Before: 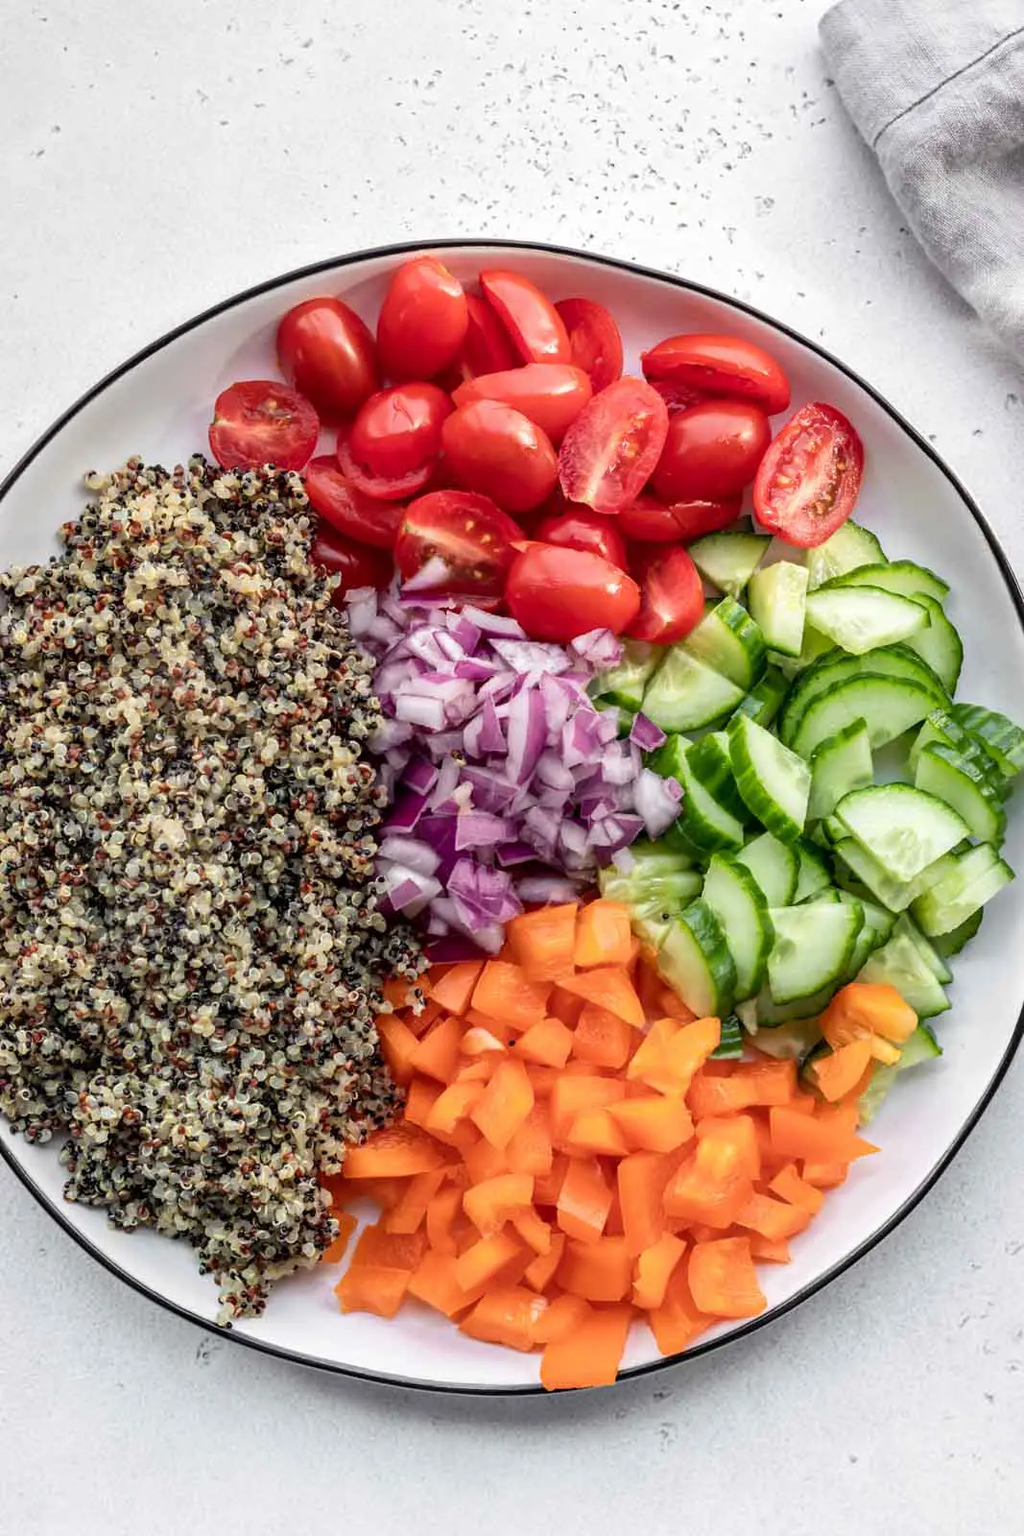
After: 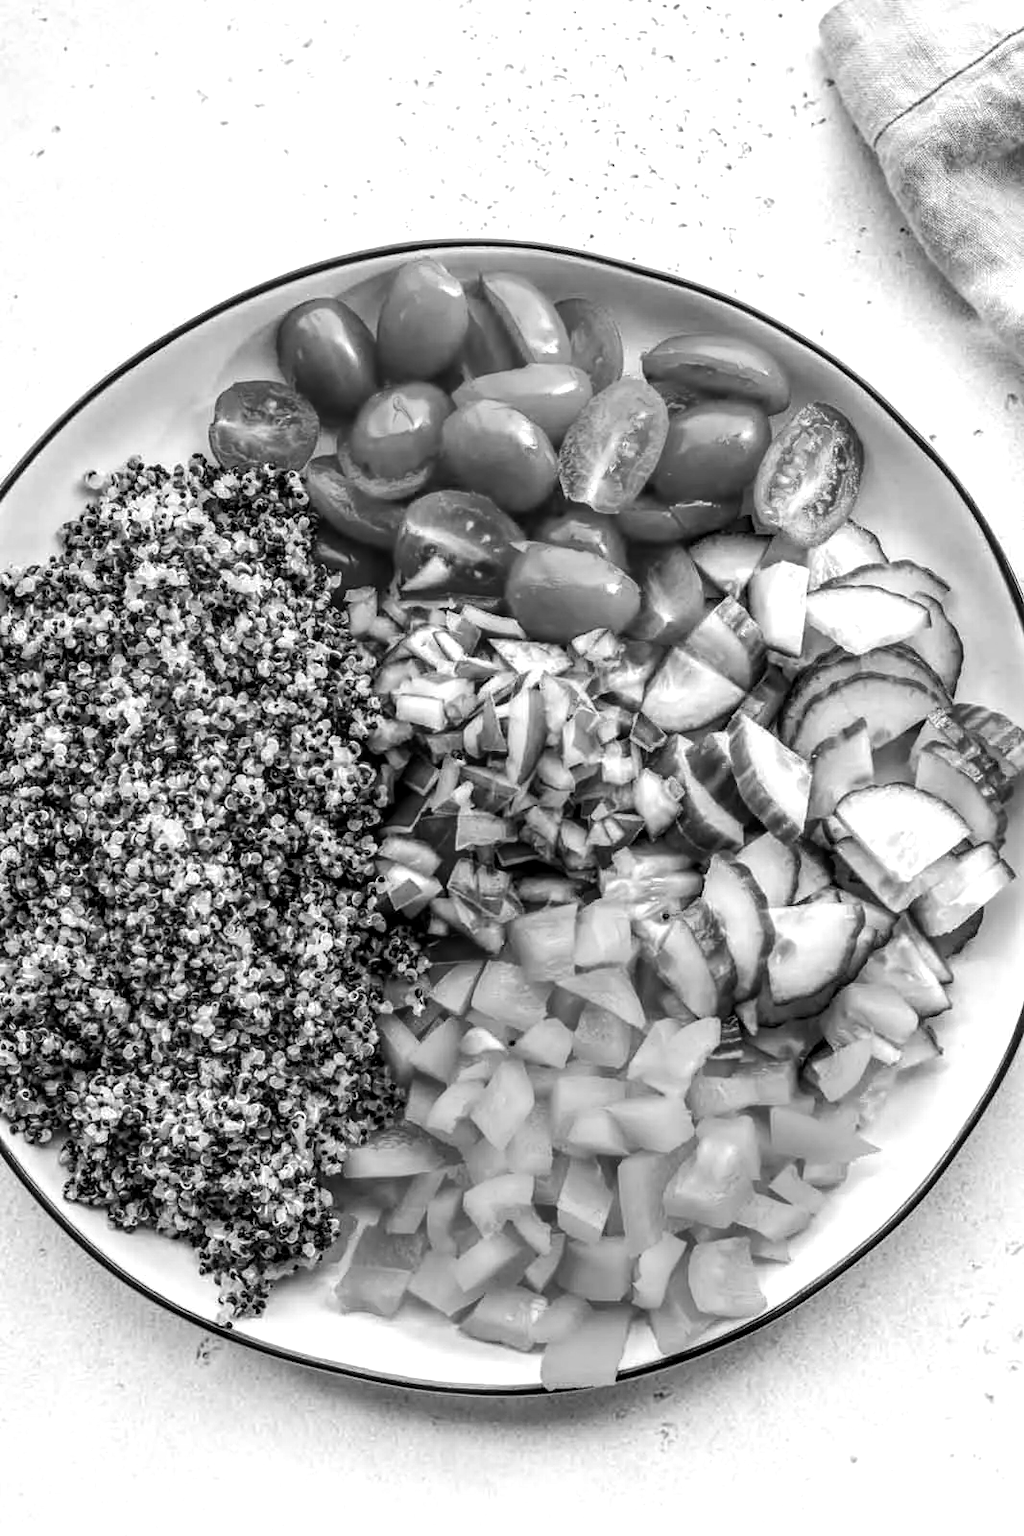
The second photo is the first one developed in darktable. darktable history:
monochrome: on, module defaults
tone equalizer: -8 EV -0.417 EV, -7 EV -0.389 EV, -6 EV -0.333 EV, -5 EV -0.222 EV, -3 EV 0.222 EV, -2 EV 0.333 EV, -1 EV 0.389 EV, +0 EV 0.417 EV, edges refinement/feathering 500, mask exposure compensation -1.57 EV, preserve details no
local contrast: detail 130%
